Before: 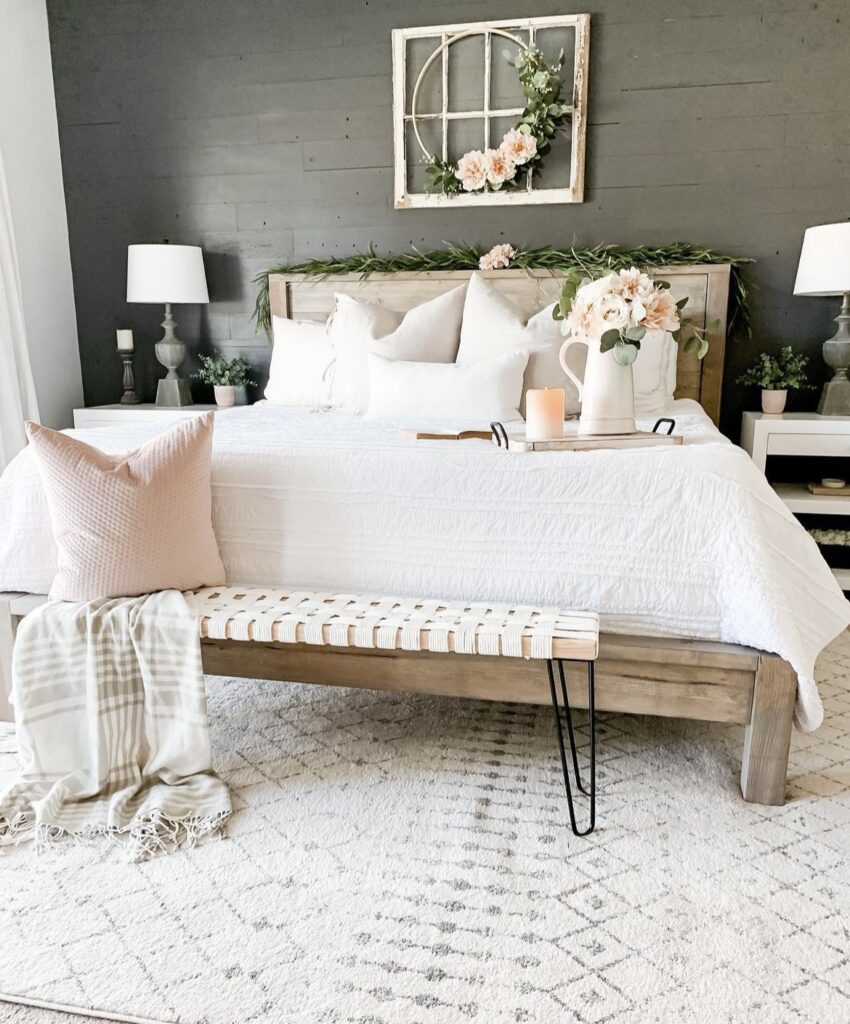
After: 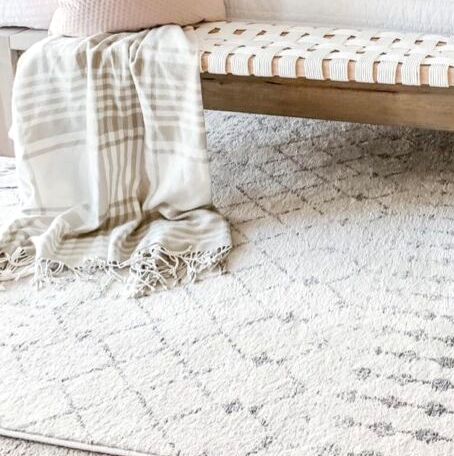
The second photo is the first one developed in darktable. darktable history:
local contrast: on, module defaults
crop and rotate: top 55.2%, right 46.507%, bottom 0.228%
